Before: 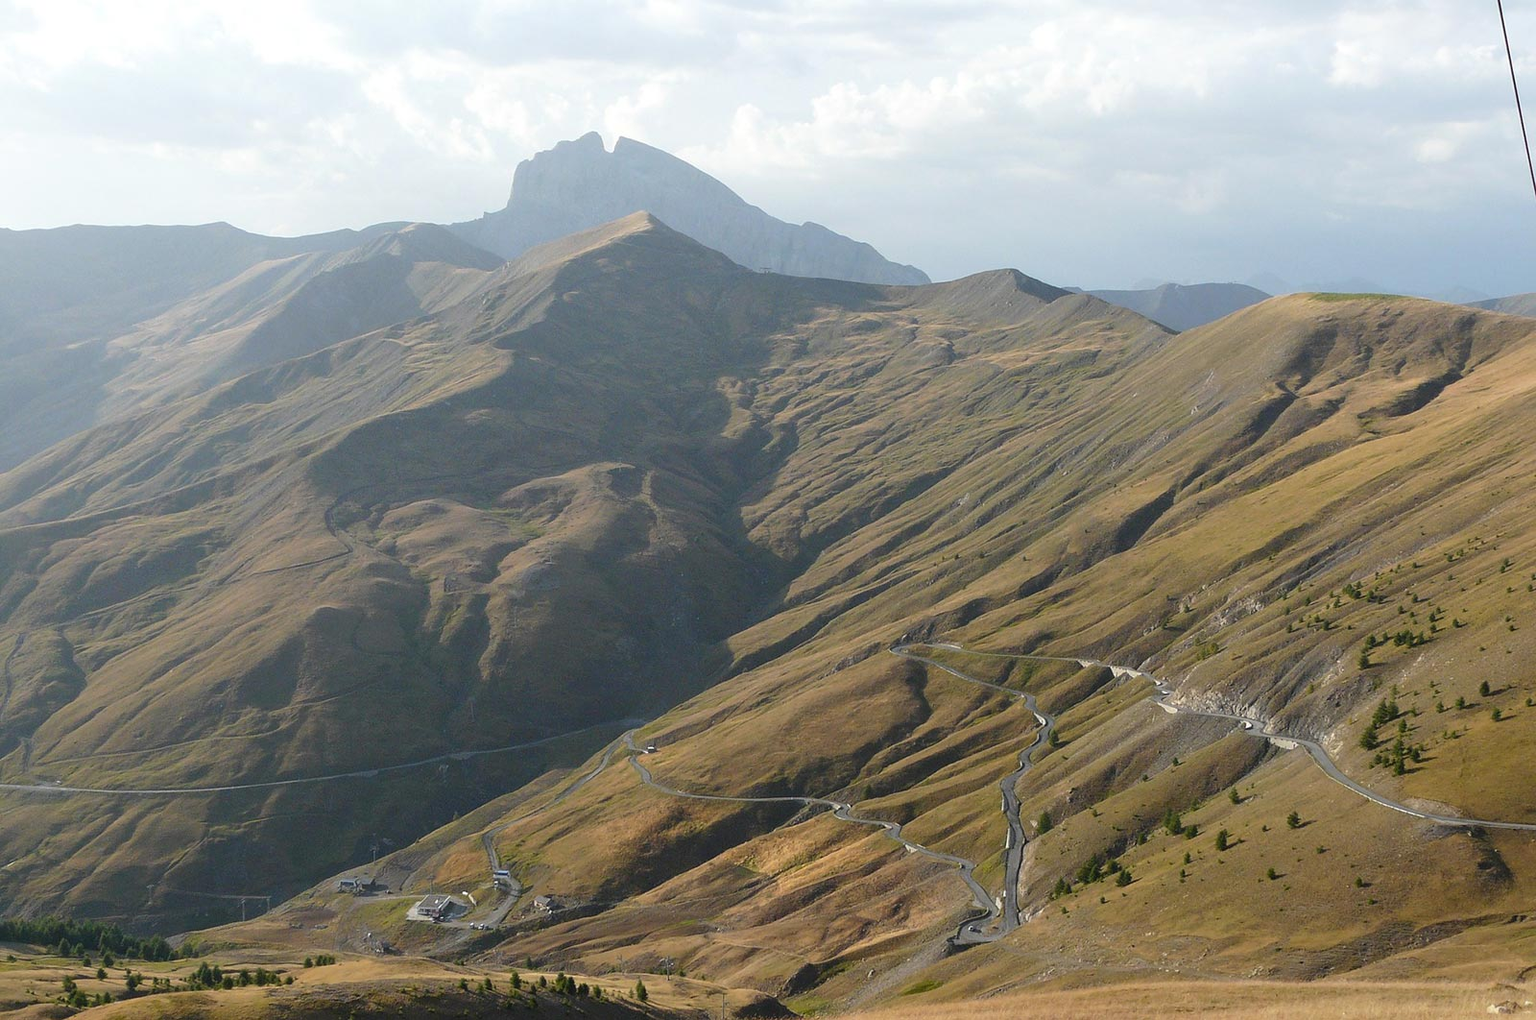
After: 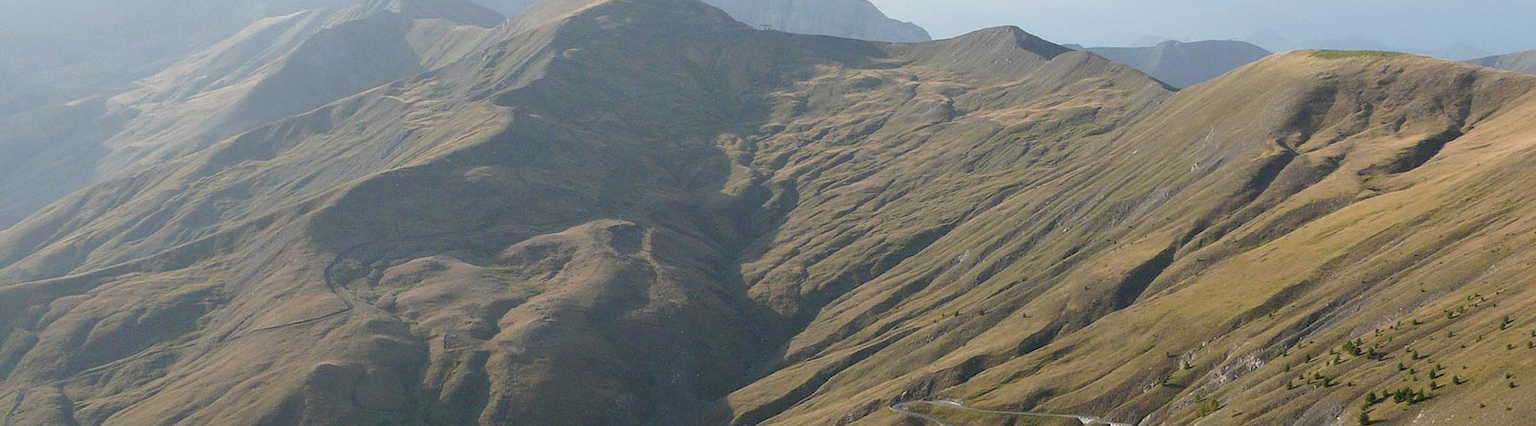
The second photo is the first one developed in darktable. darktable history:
color zones: curves: ch1 [(0, 0.469) (0.001, 0.469) (0.12, 0.446) (0.248, 0.469) (0.5, 0.5) (0.748, 0.5) (0.999, 0.469) (1, 0.469)]
crop and rotate: top 23.84%, bottom 34.294%
